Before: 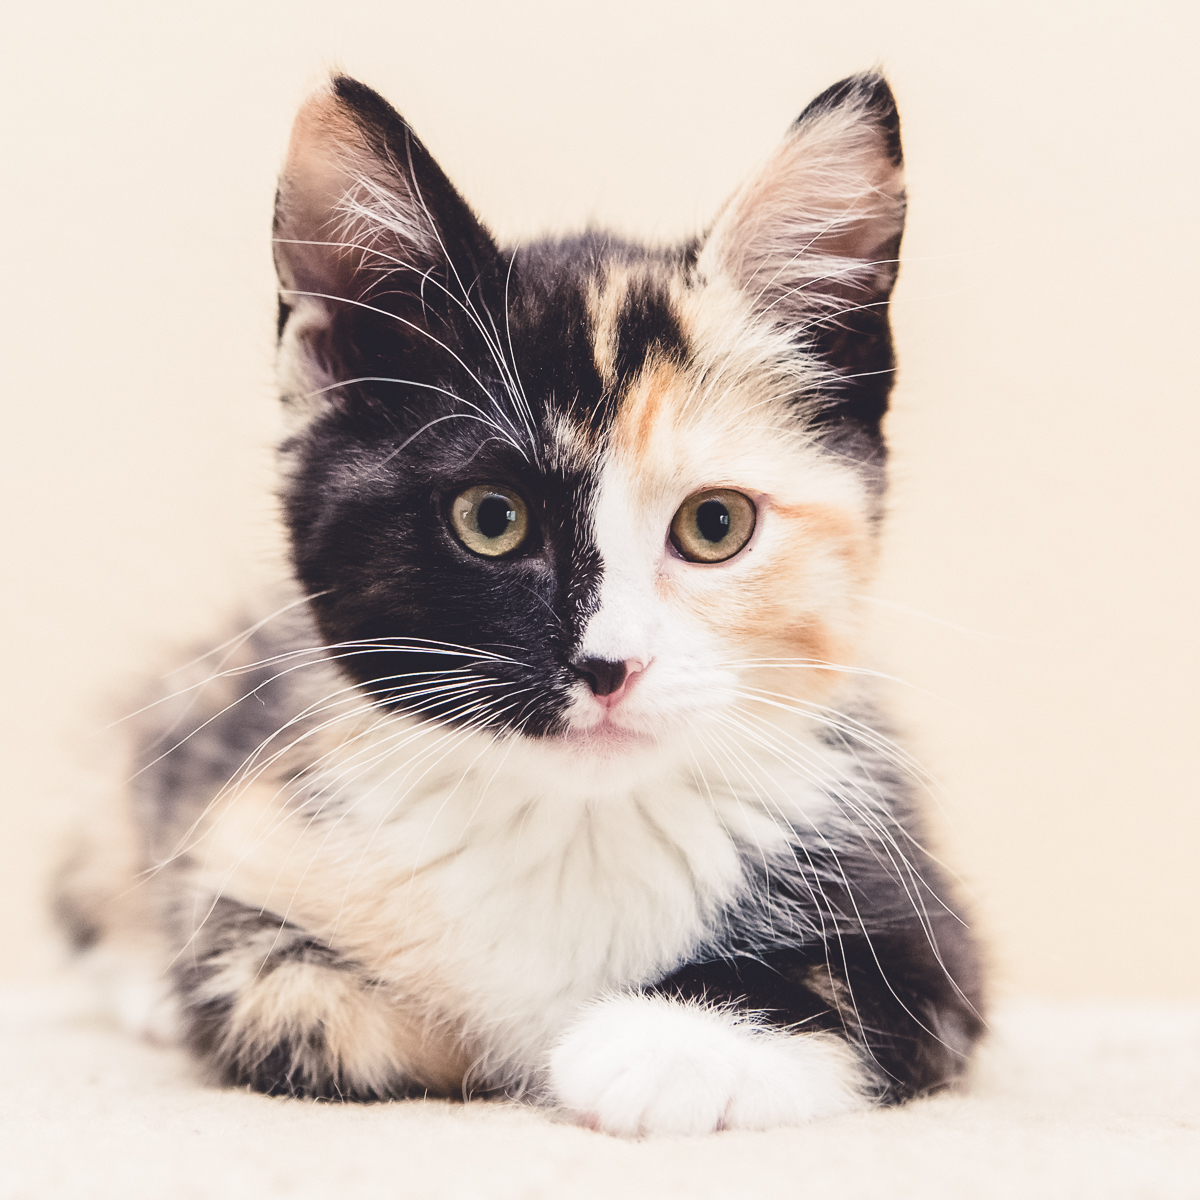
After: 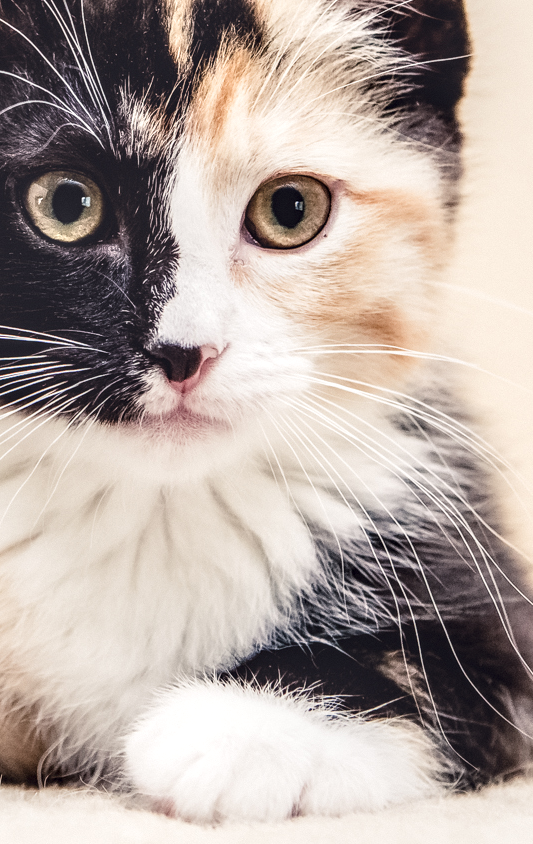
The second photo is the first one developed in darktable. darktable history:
local contrast: detail 160%
crop: left 35.432%, top 26.233%, right 20.145%, bottom 3.432%
